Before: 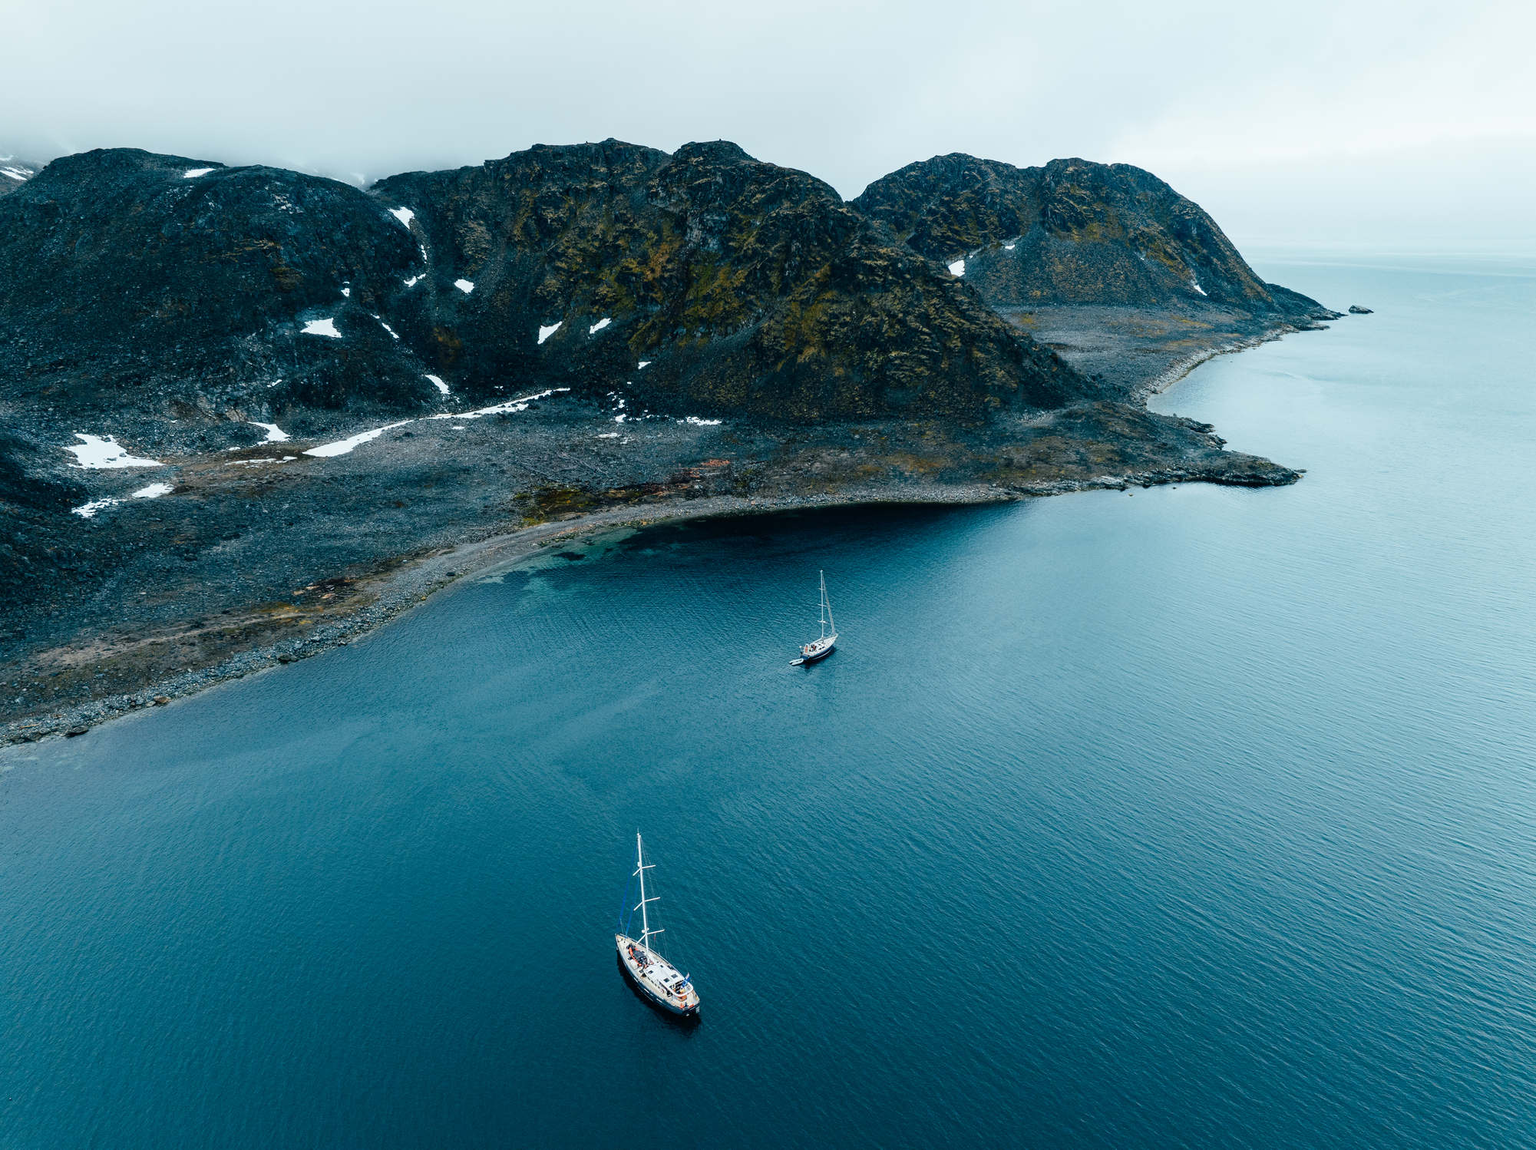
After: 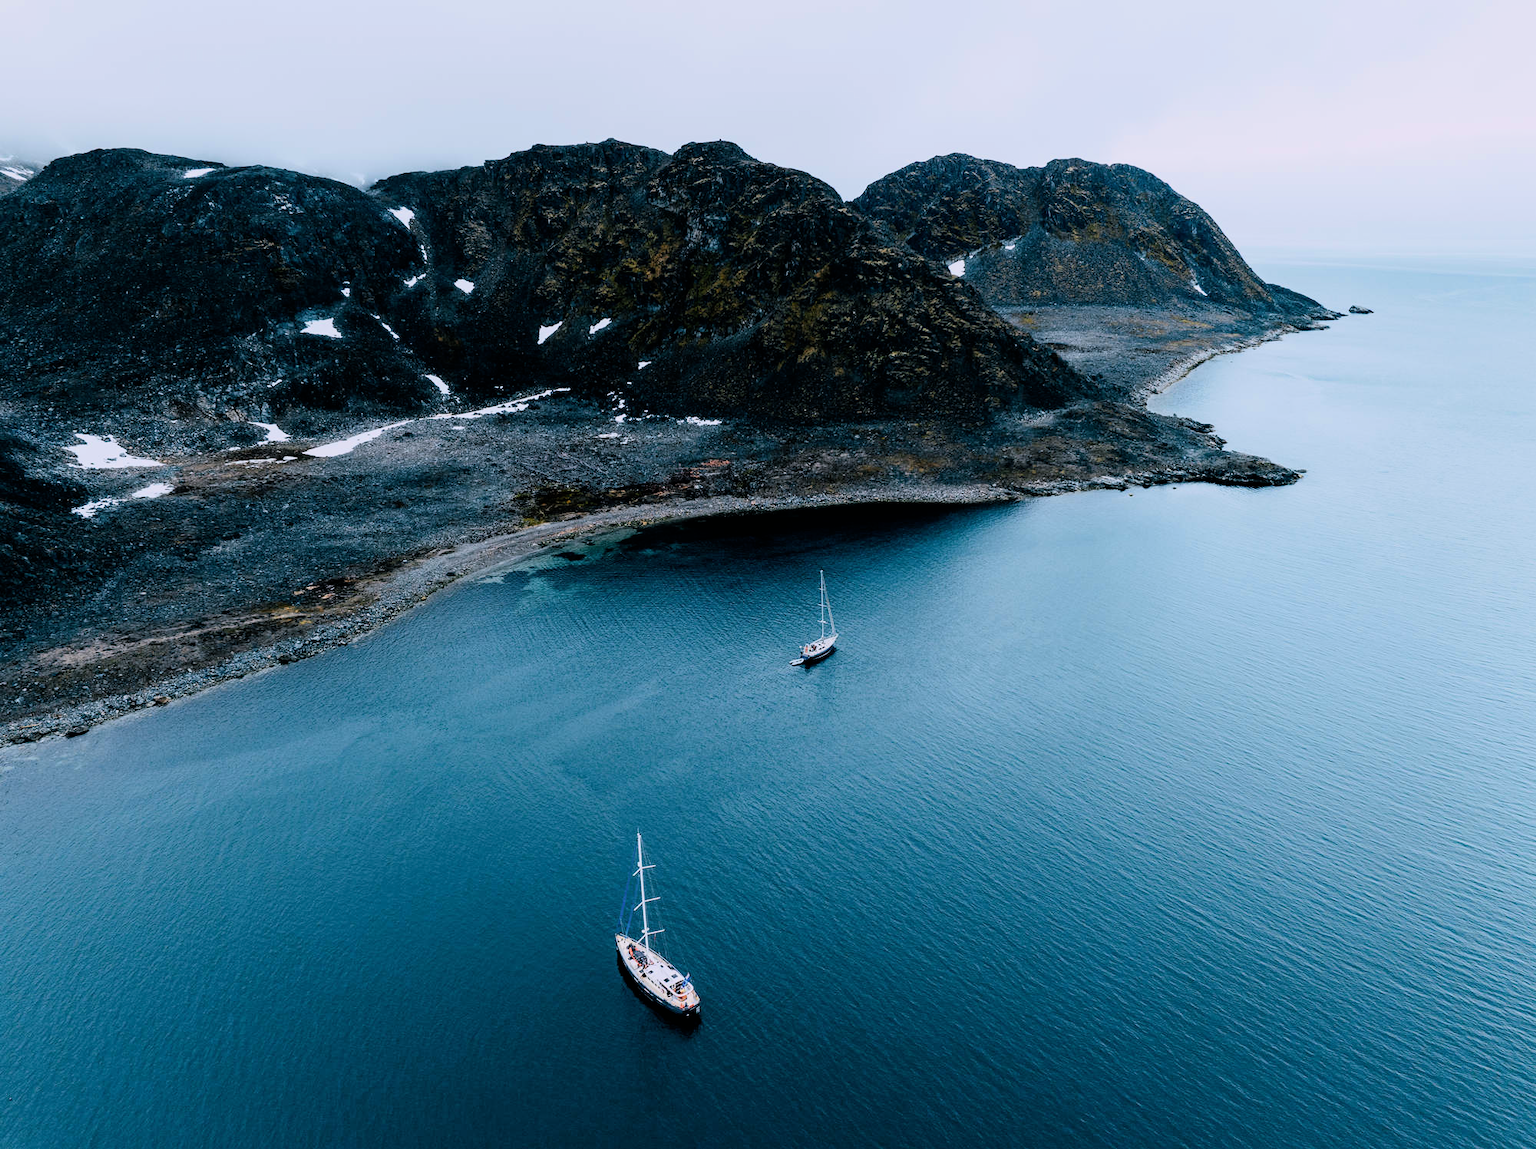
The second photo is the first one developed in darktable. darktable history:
filmic rgb: hardness 4.17, contrast 1.364, color science v6 (2022)
white balance: red 1.05, blue 1.072
